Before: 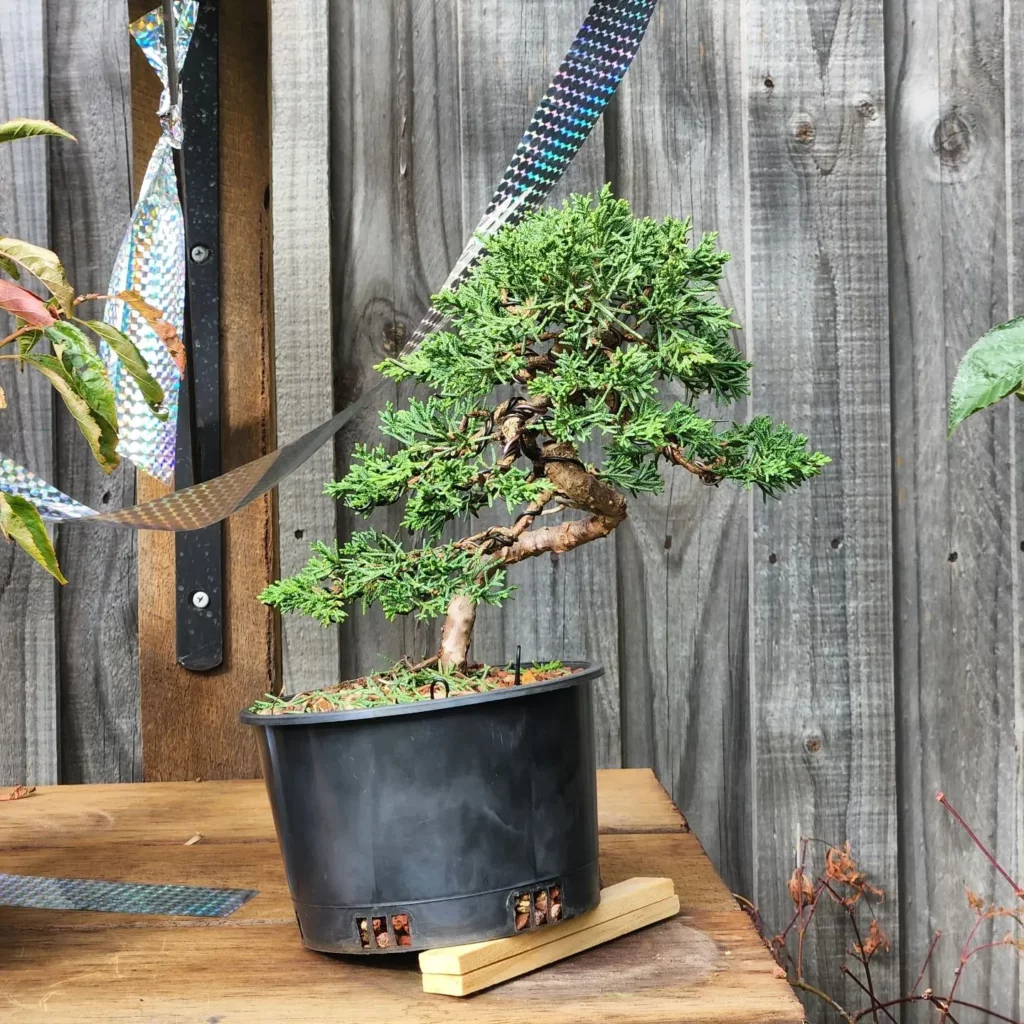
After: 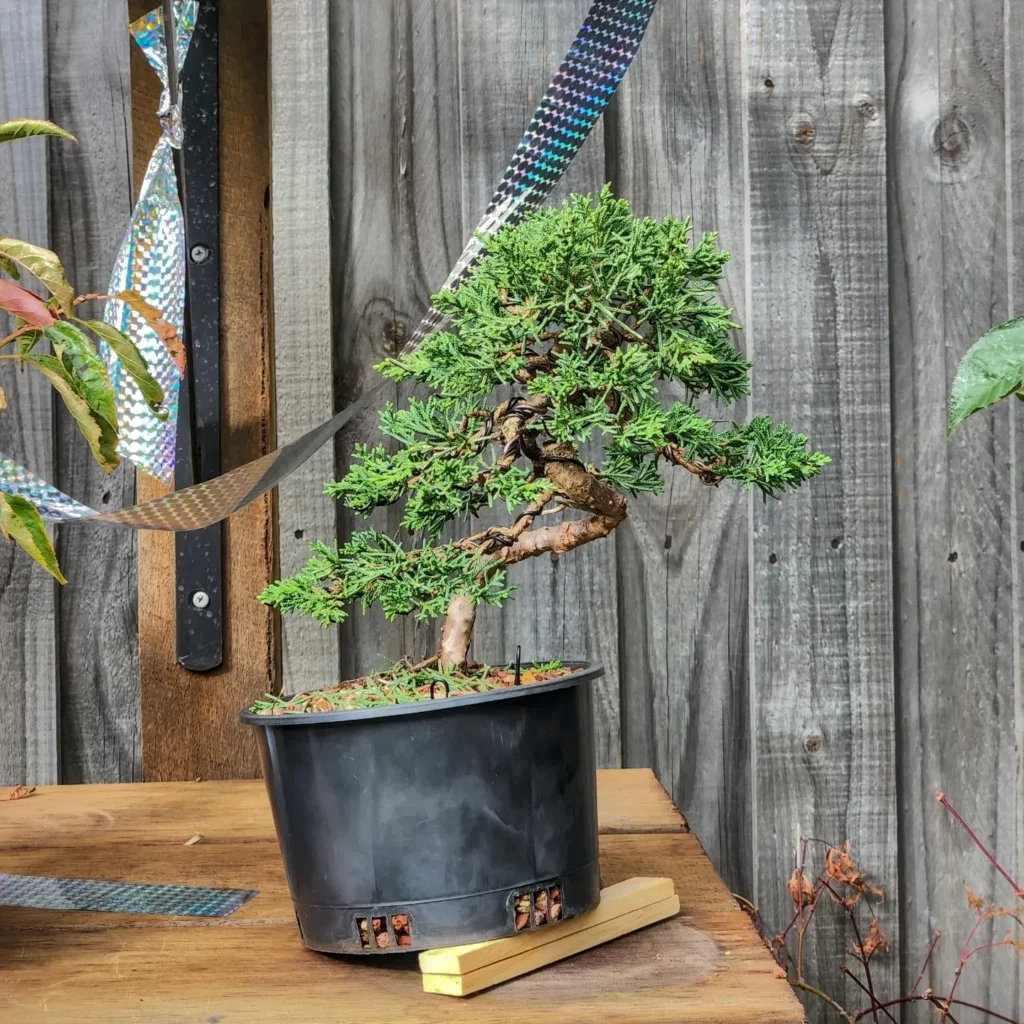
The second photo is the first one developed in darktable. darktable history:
local contrast: on, module defaults
shadows and highlights: shadows 38.11, highlights -74.83
